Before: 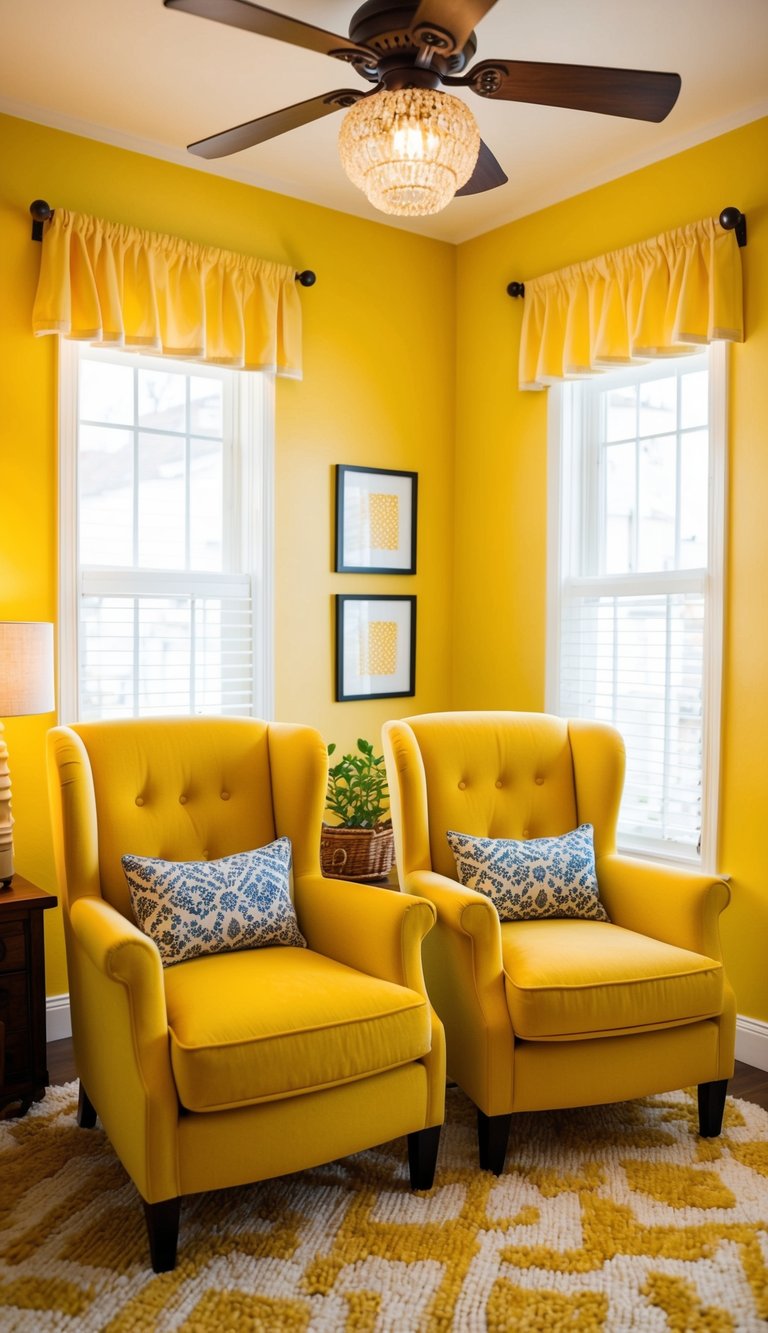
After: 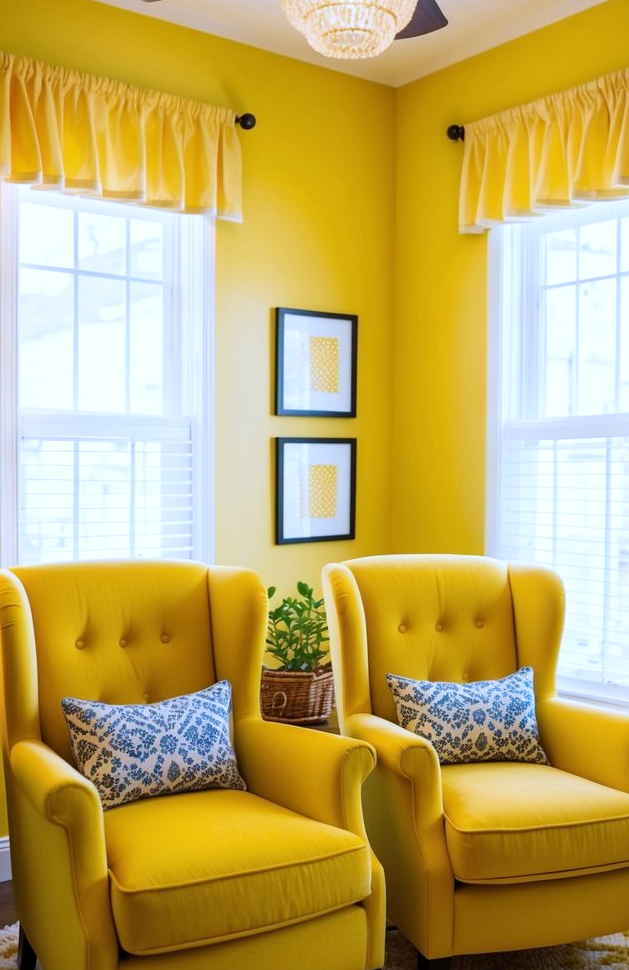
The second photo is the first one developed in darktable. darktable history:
white balance: red 0.948, green 1.02, blue 1.176
velvia: on, module defaults
crop: left 7.856%, top 11.836%, right 10.12%, bottom 15.387%
